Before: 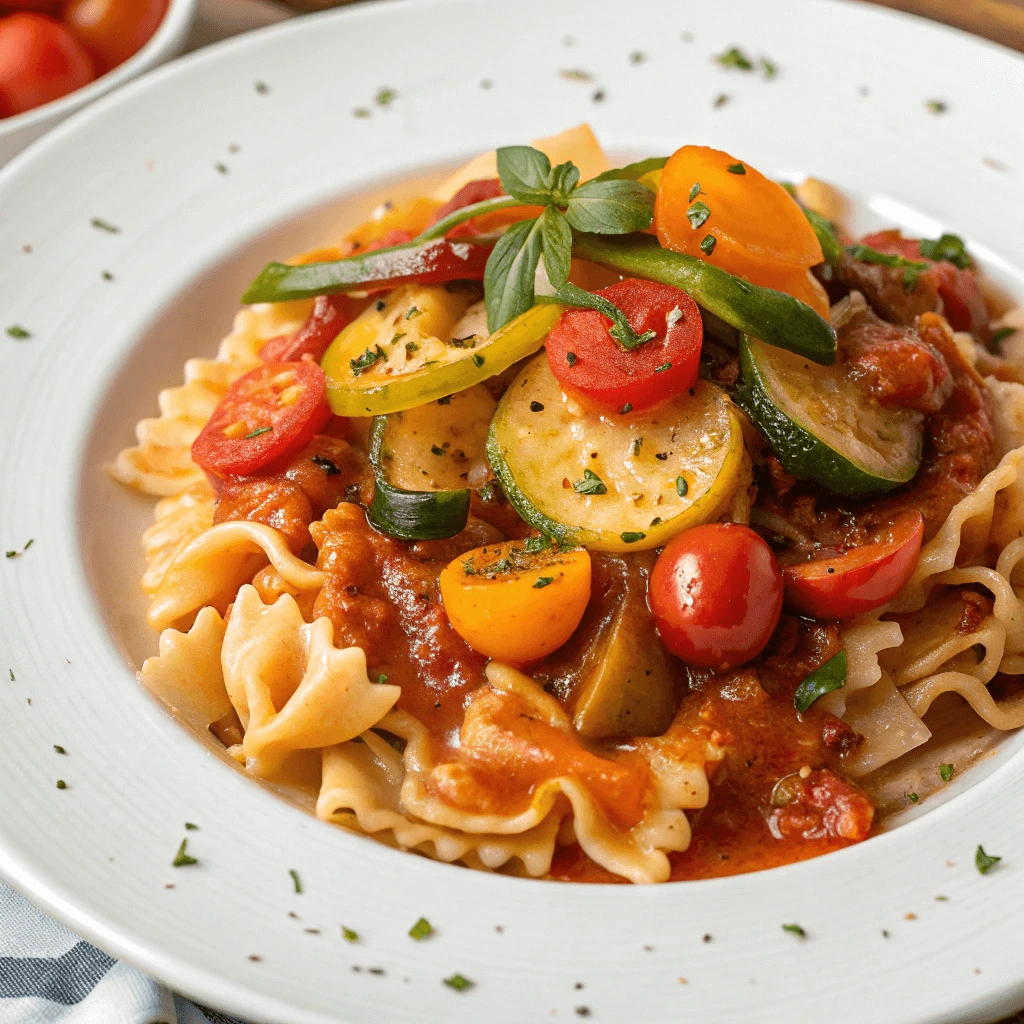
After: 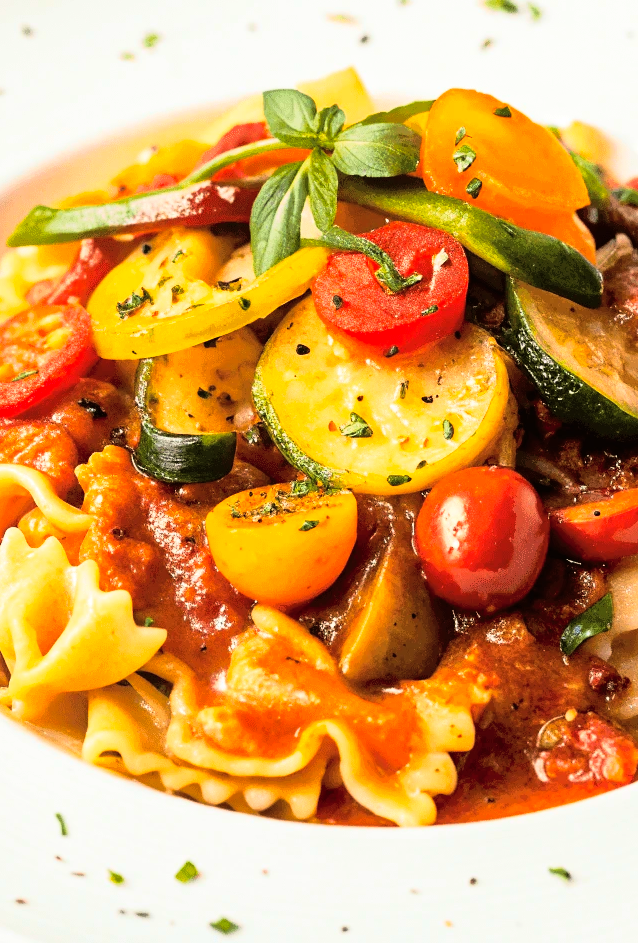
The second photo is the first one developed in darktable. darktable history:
shadows and highlights: on, module defaults
crop and rotate: left 22.918%, top 5.629%, right 14.711%, bottom 2.247%
rgb curve: curves: ch0 [(0, 0) (0.21, 0.15) (0.24, 0.21) (0.5, 0.75) (0.75, 0.96) (0.89, 0.99) (1, 1)]; ch1 [(0, 0.02) (0.21, 0.13) (0.25, 0.2) (0.5, 0.67) (0.75, 0.9) (0.89, 0.97) (1, 1)]; ch2 [(0, 0.02) (0.21, 0.13) (0.25, 0.2) (0.5, 0.67) (0.75, 0.9) (0.89, 0.97) (1, 1)], compensate middle gray true
